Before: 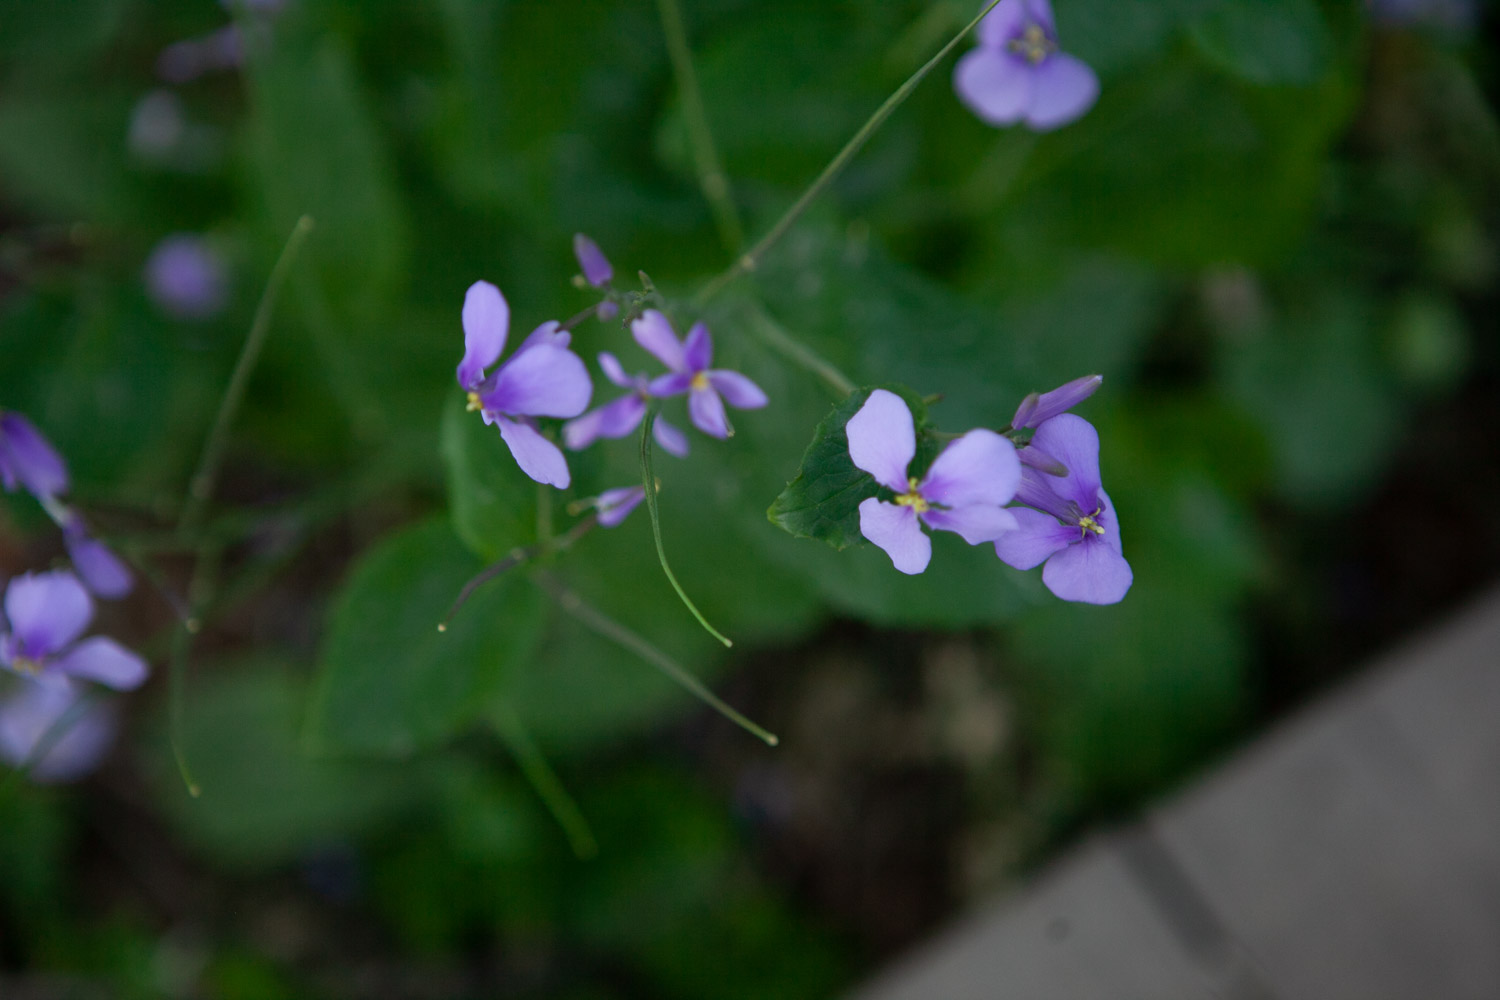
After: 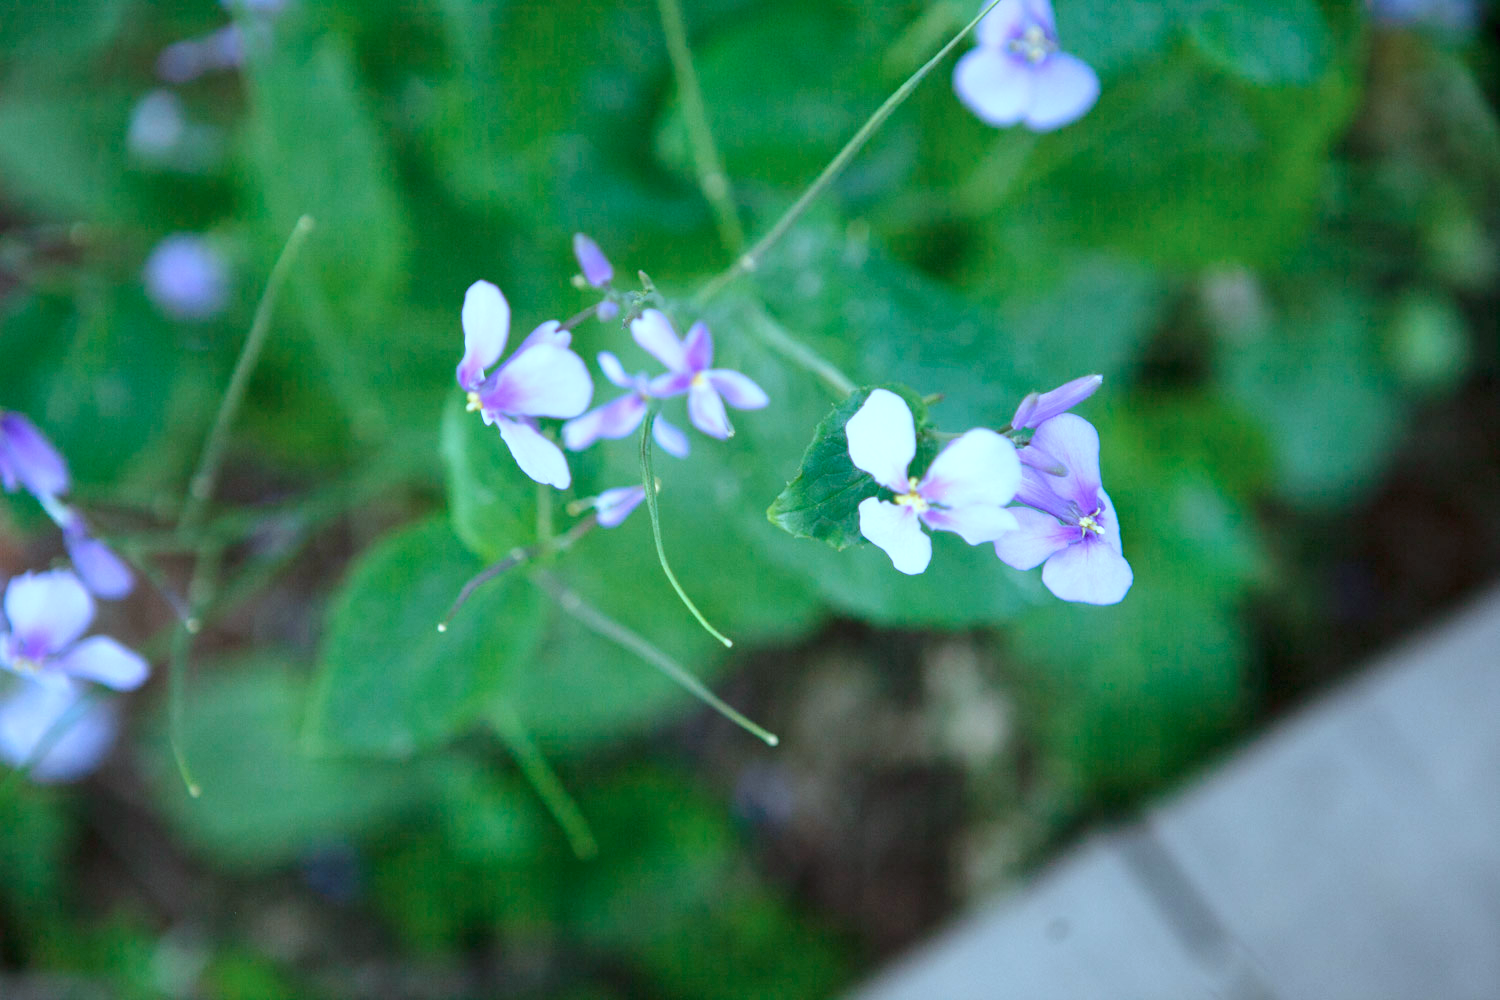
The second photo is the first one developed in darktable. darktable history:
exposure: black level correction 0, exposure 1.2 EV, compensate highlight preservation false
base curve: curves: ch0 [(0, 0) (0.204, 0.334) (0.55, 0.733) (1, 1)], preserve colors none
color correction: highlights a* -9.35, highlights b* -23.15
